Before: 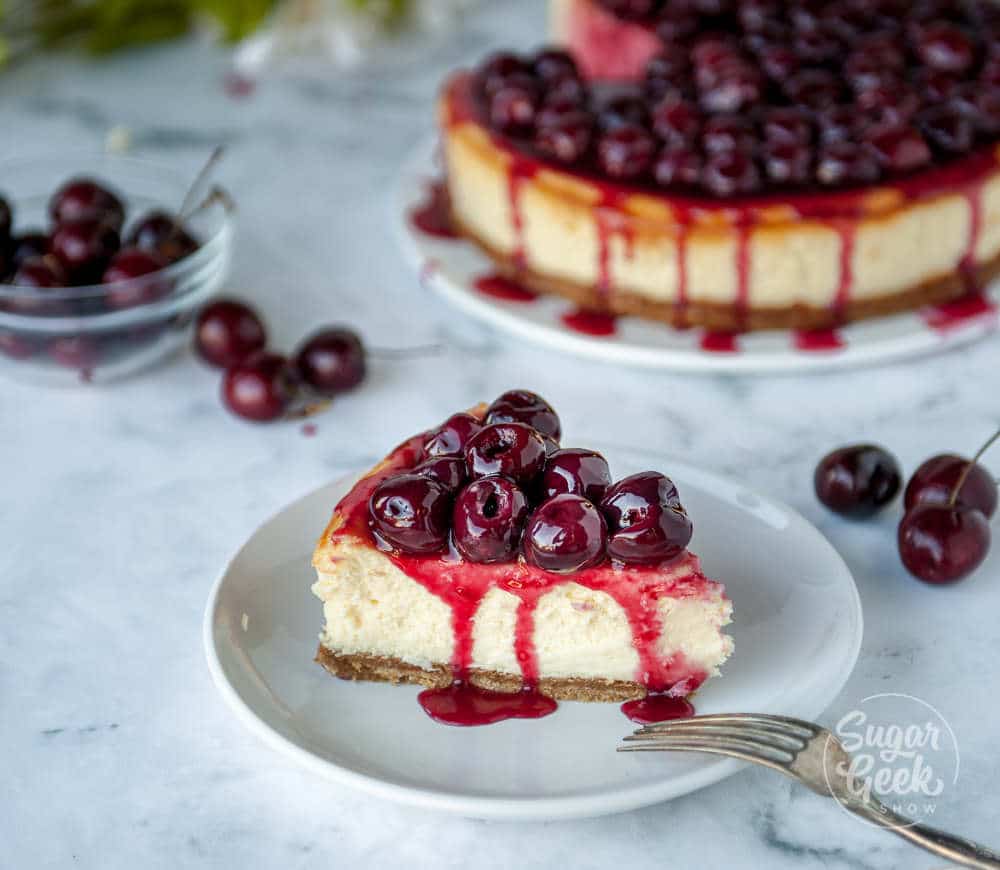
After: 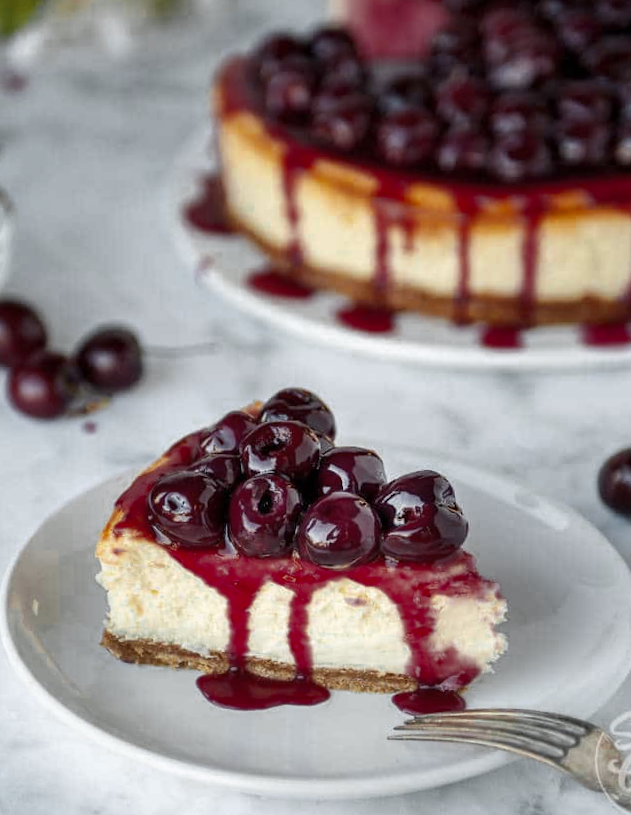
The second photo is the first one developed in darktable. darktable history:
color zones: curves: ch0 [(0.035, 0.242) (0.25, 0.5) (0.384, 0.214) (0.488, 0.255) (0.75, 0.5)]; ch1 [(0.063, 0.379) (0.25, 0.5) (0.354, 0.201) (0.489, 0.085) (0.729, 0.271)]; ch2 [(0.25, 0.5) (0.38, 0.517) (0.442, 0.51) (0.735, 0.456)]
rotate and perspective: rotation 0.062°, lens shift (vertical) 0.115, lens shift (horizontal) -0.133, crop left 0.047, crop right 0.94, crop top 0.061, crop bottom 0.94
crop and rotate: left 17.732%, right 15.423%
